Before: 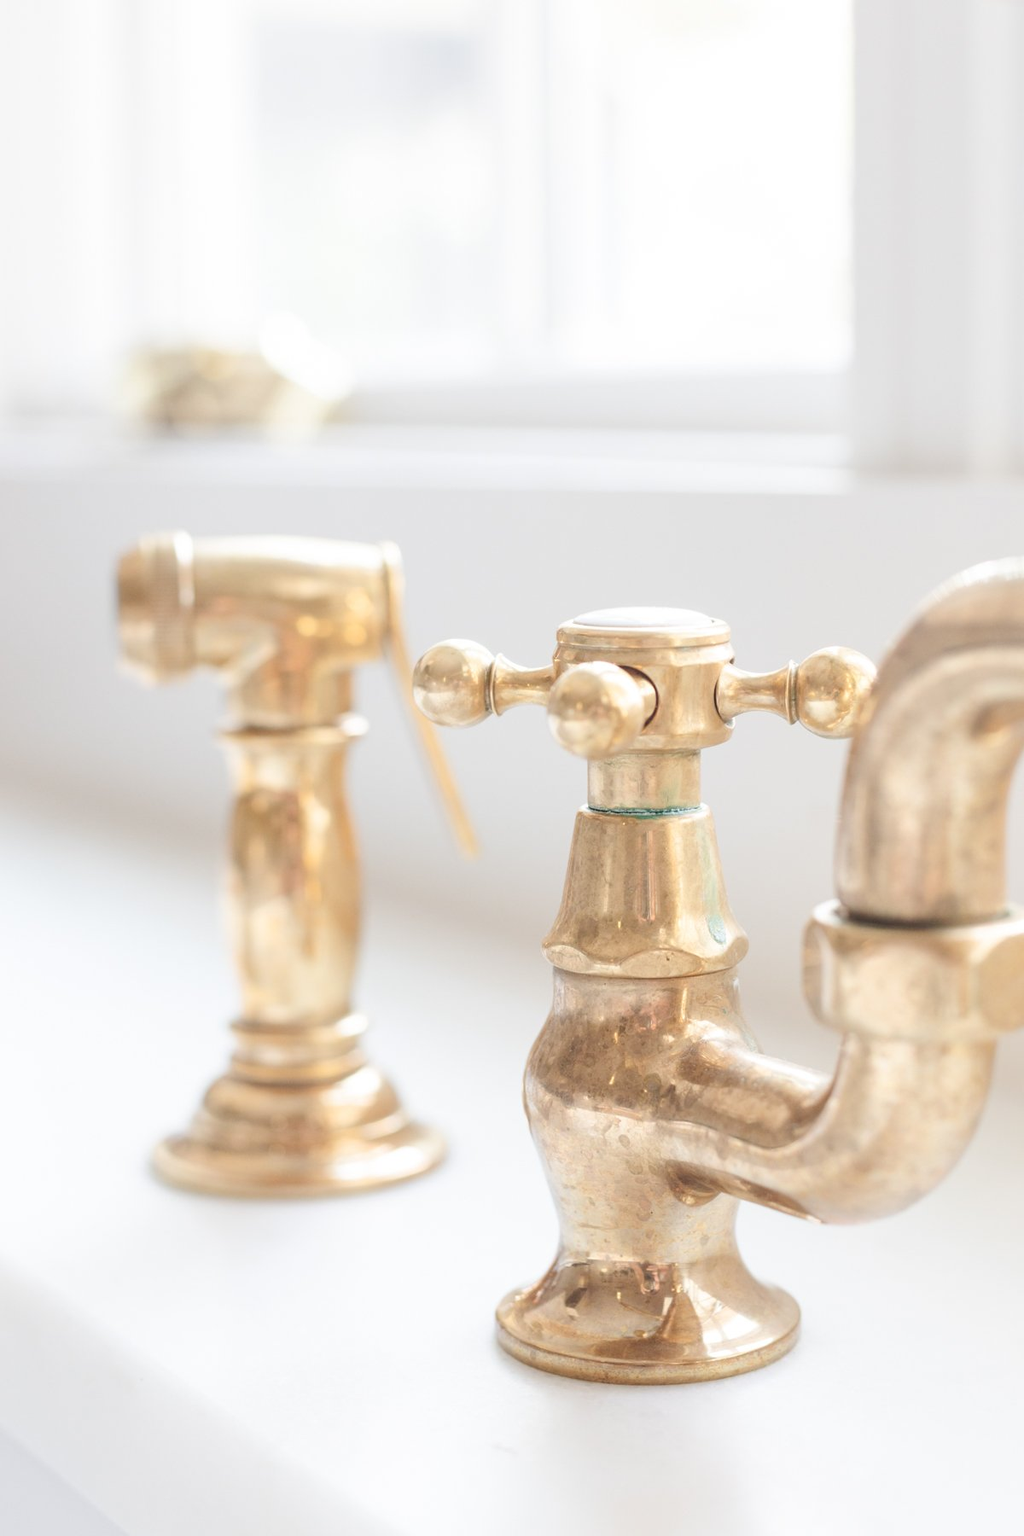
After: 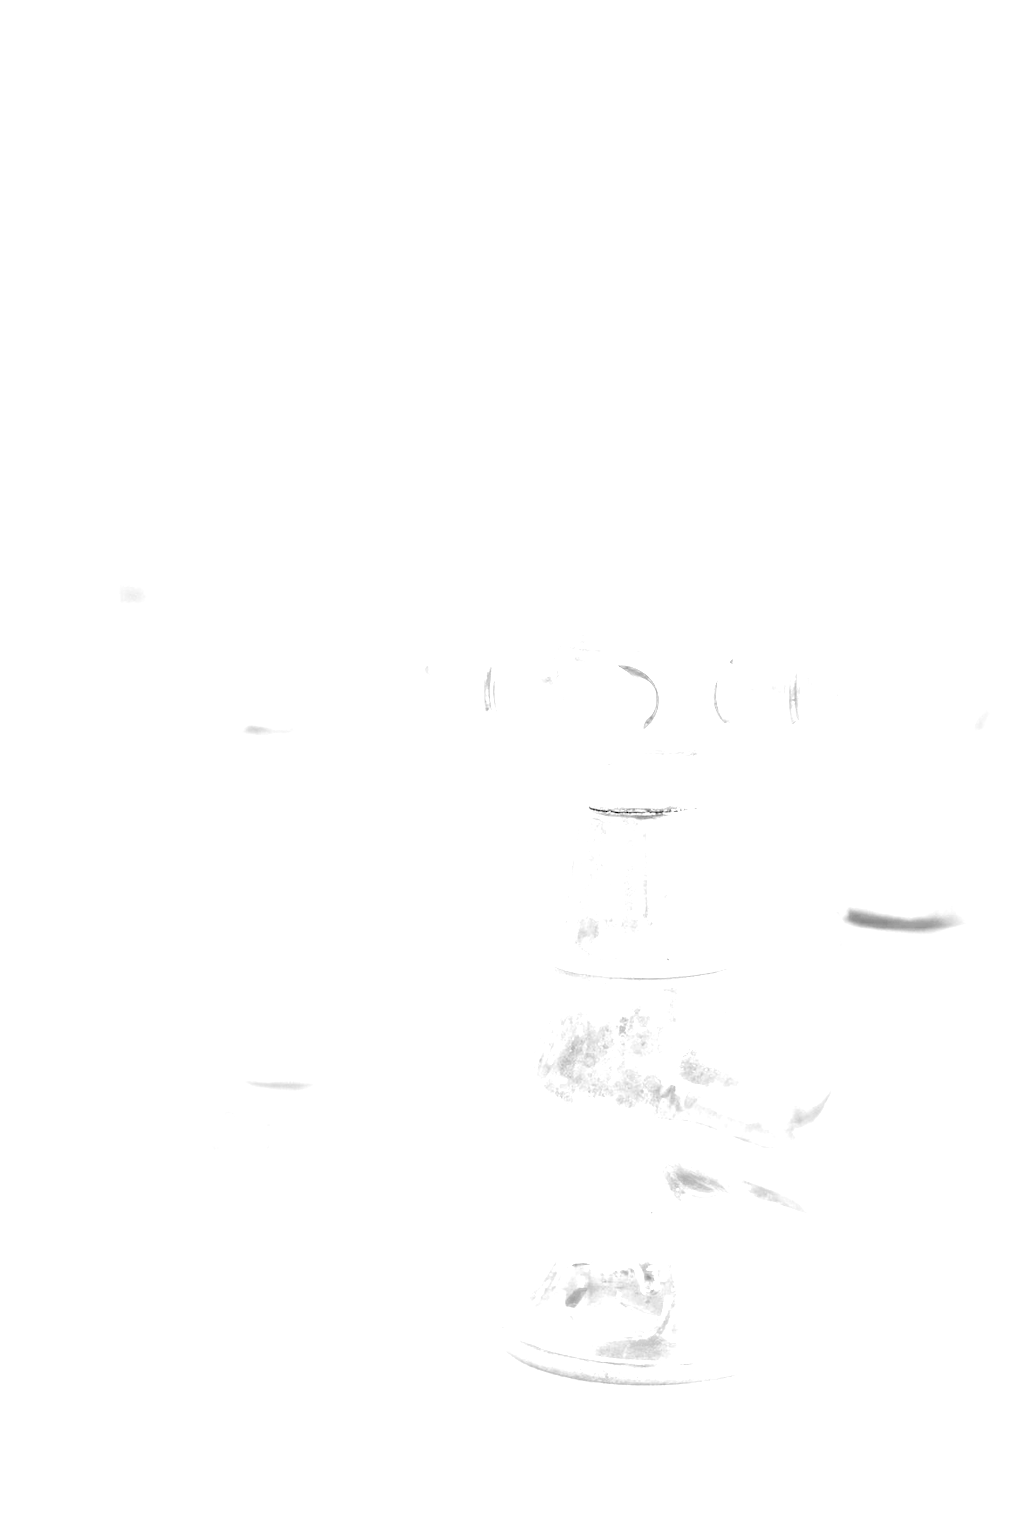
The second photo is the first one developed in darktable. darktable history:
local contrast: highlights 100%, shadows 100%, detail 120%, midtone range 0.2
monochrome: a 79.32, b 81.83, size 1.1
white balance: red 8, blue 8
